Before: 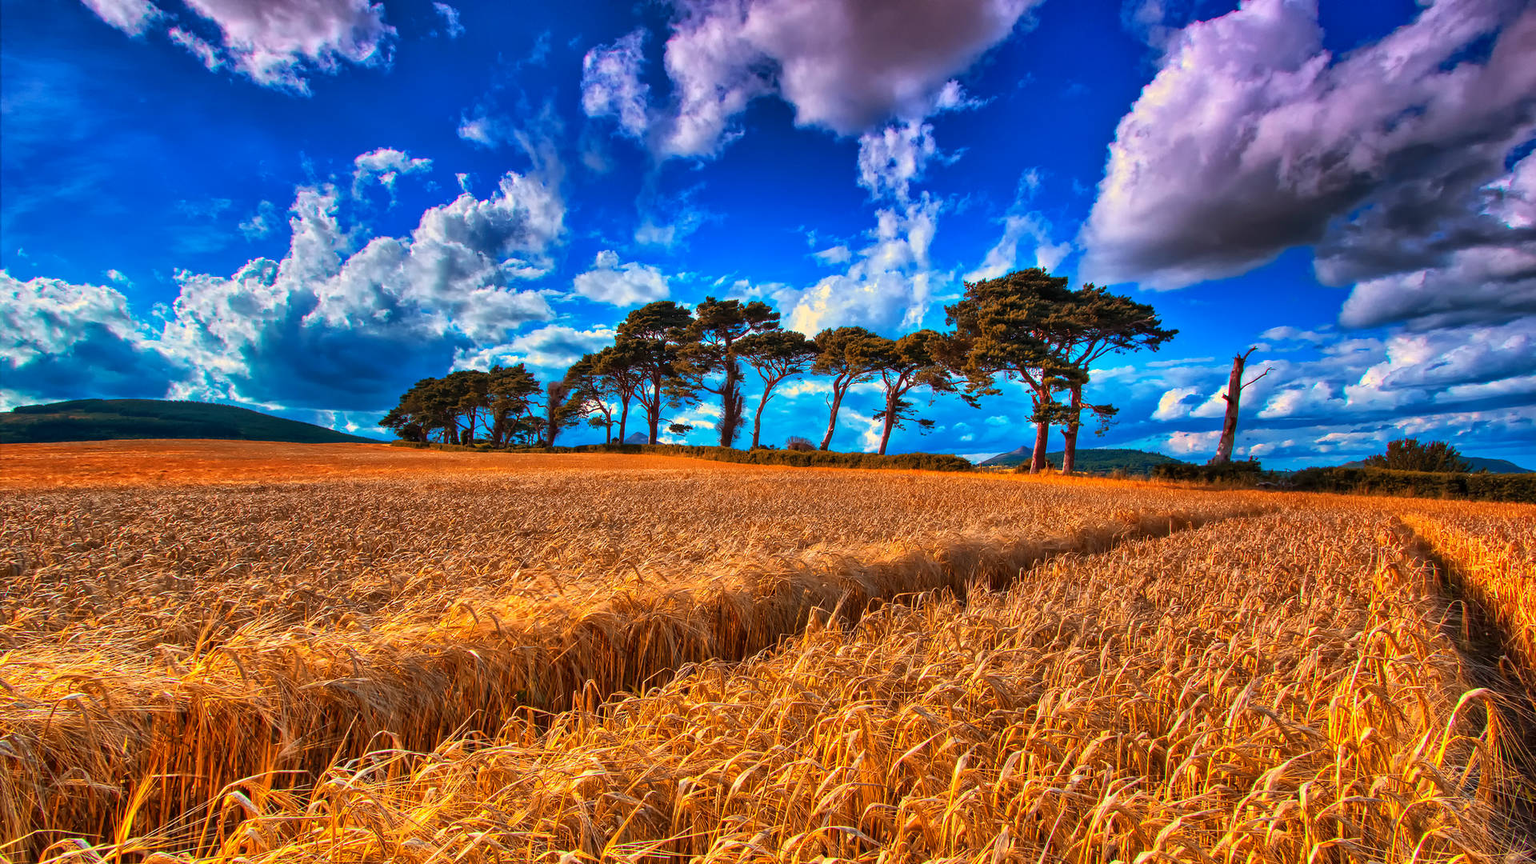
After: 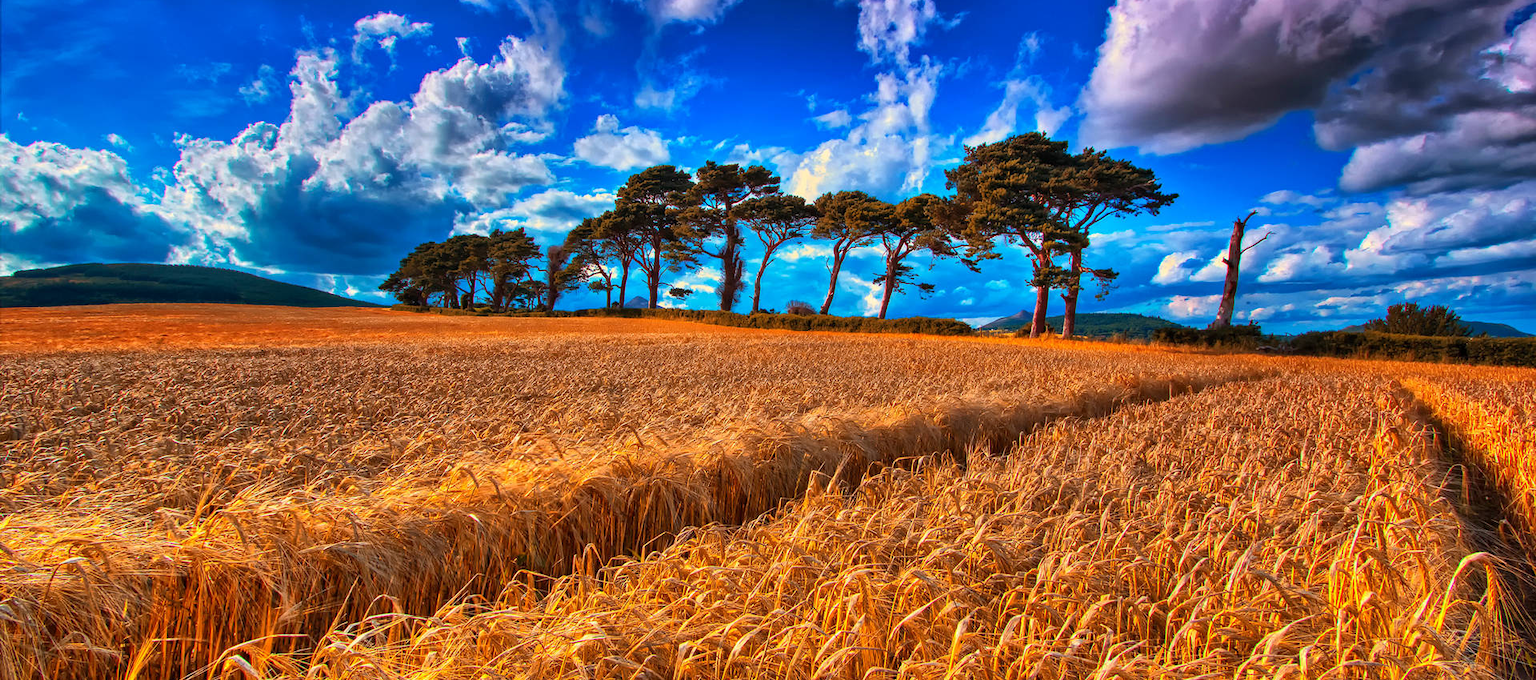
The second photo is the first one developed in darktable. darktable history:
crop and rotate: top 15.777%, bottom 5.452%
